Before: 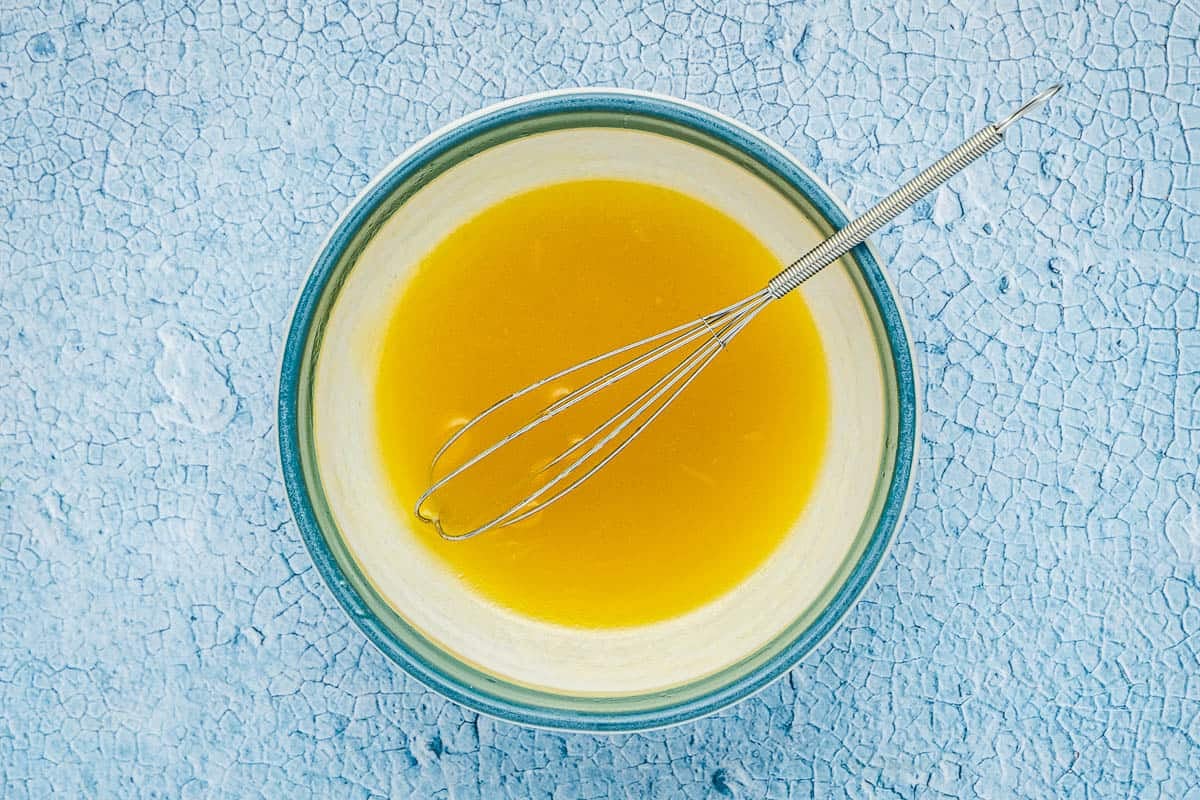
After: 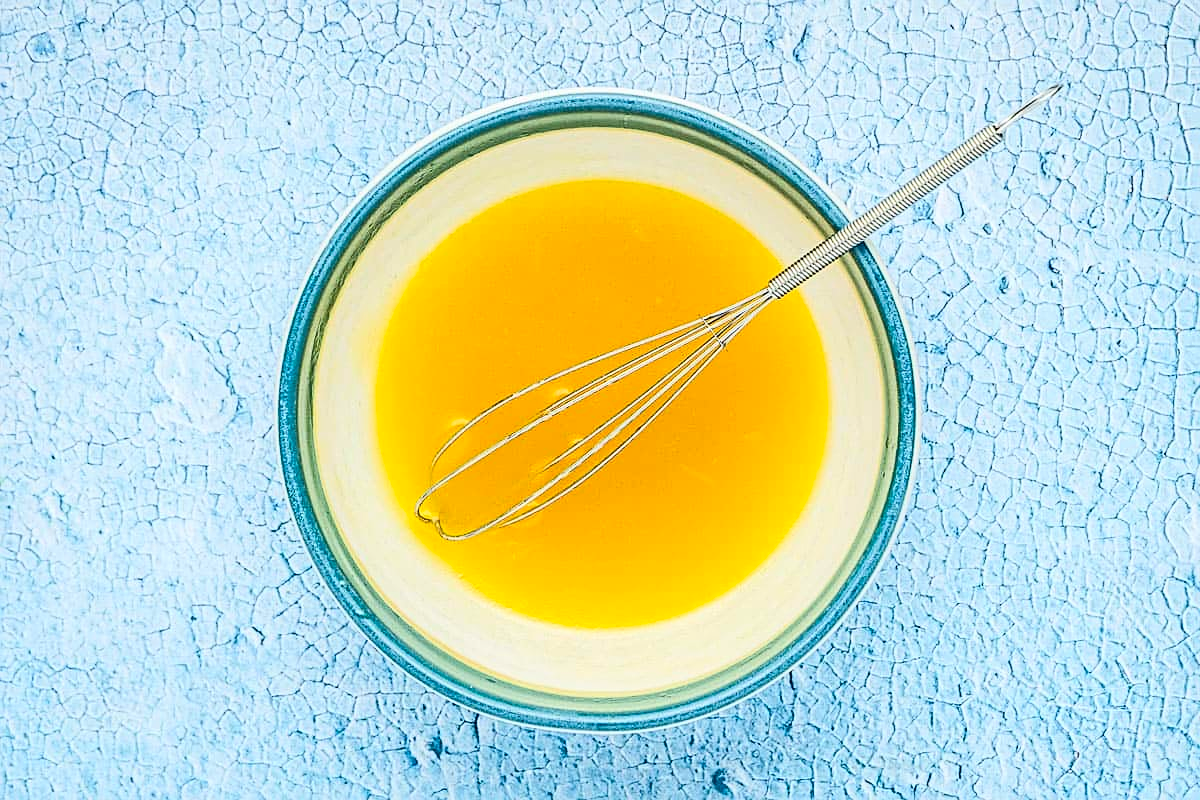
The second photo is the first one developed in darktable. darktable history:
sharpen: on, module defaults
contrast brightness saturation: contrast 0.203, brightness 0.163, saturation 0.216
